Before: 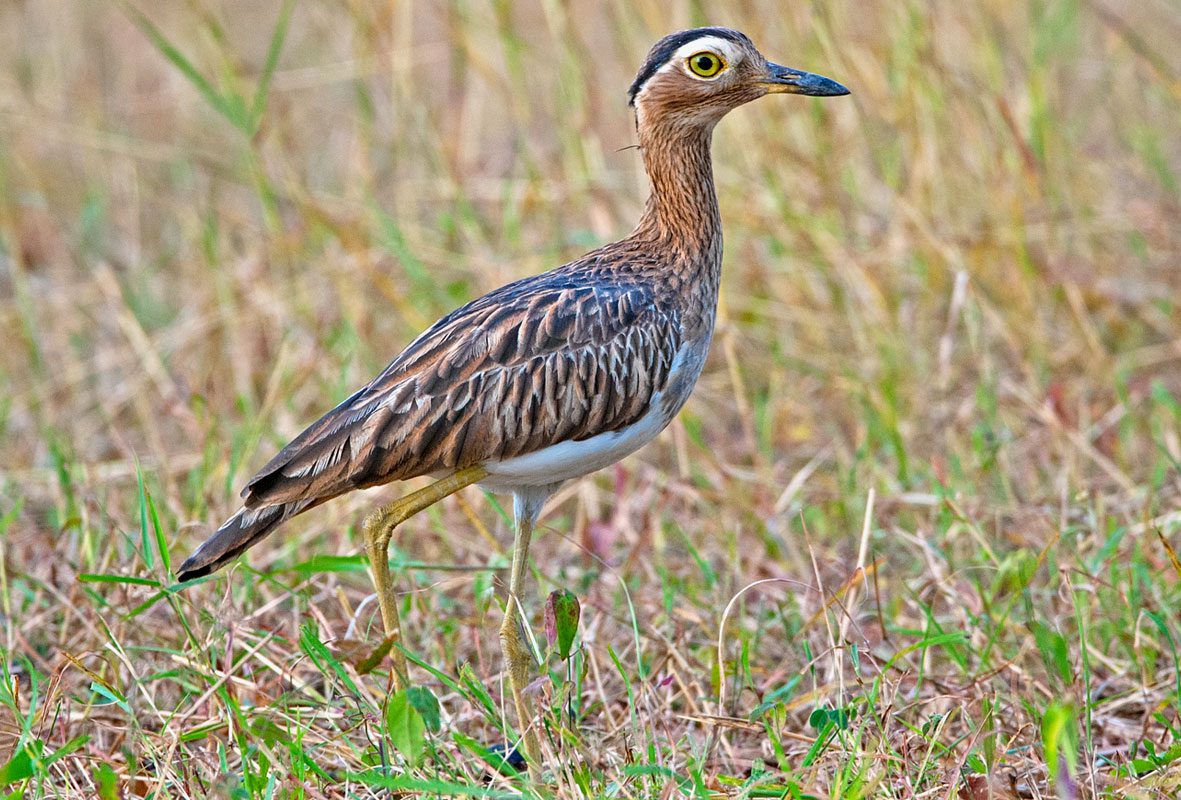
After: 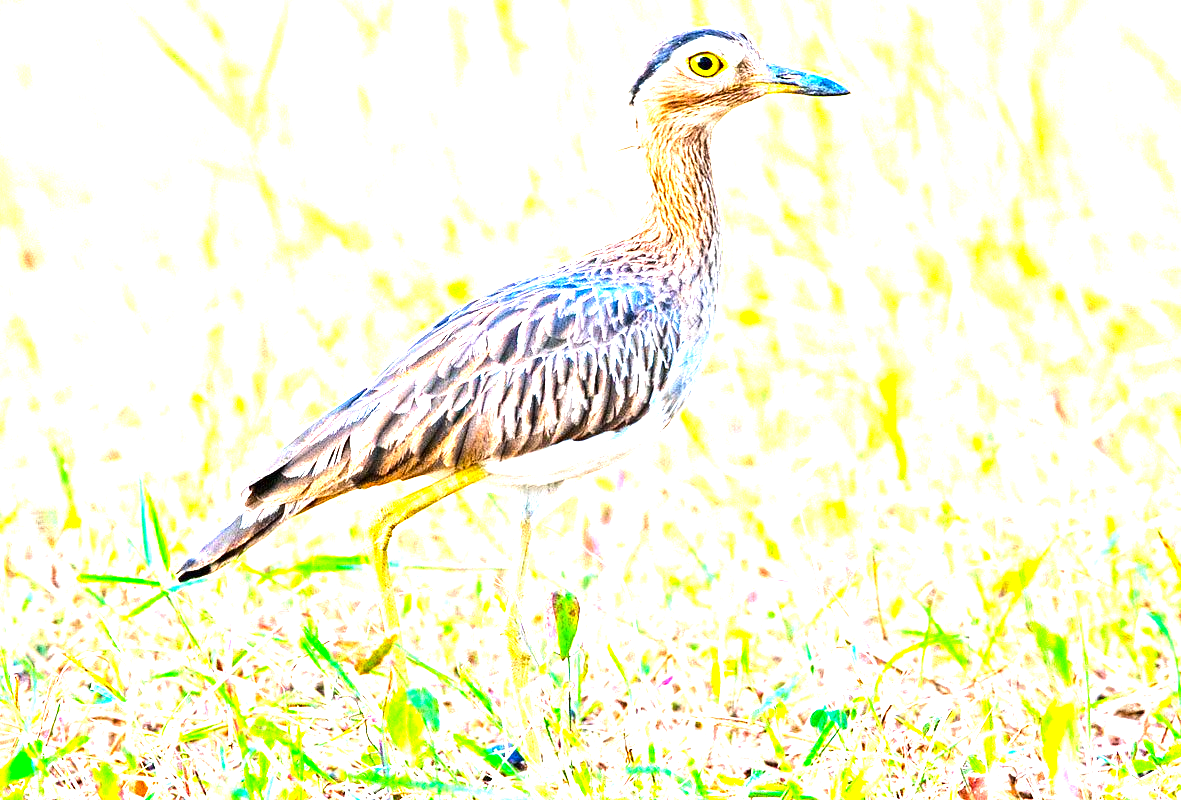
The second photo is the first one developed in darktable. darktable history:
tone equalizer: -8 EV -0.75 EV, -7 EV -0.7 EV, -6 EV -0.6 EV, -5 EV -0.4 EV, -3 EV 0.4 EV, -2 EV 0.6 EV, -1 EV 0.7 EV, +0 EV 0.75 EV, edges refinement/feathering 500, mask exposure compensation -1.57 EV, preserve details no
exposure: exposure 2.04 EV, compensate highlight preservation false
color balance rgb: perceptual saturation grading › global saturation 20%, global vibrance 20%
levels: levels [0, 0.498, 1]
